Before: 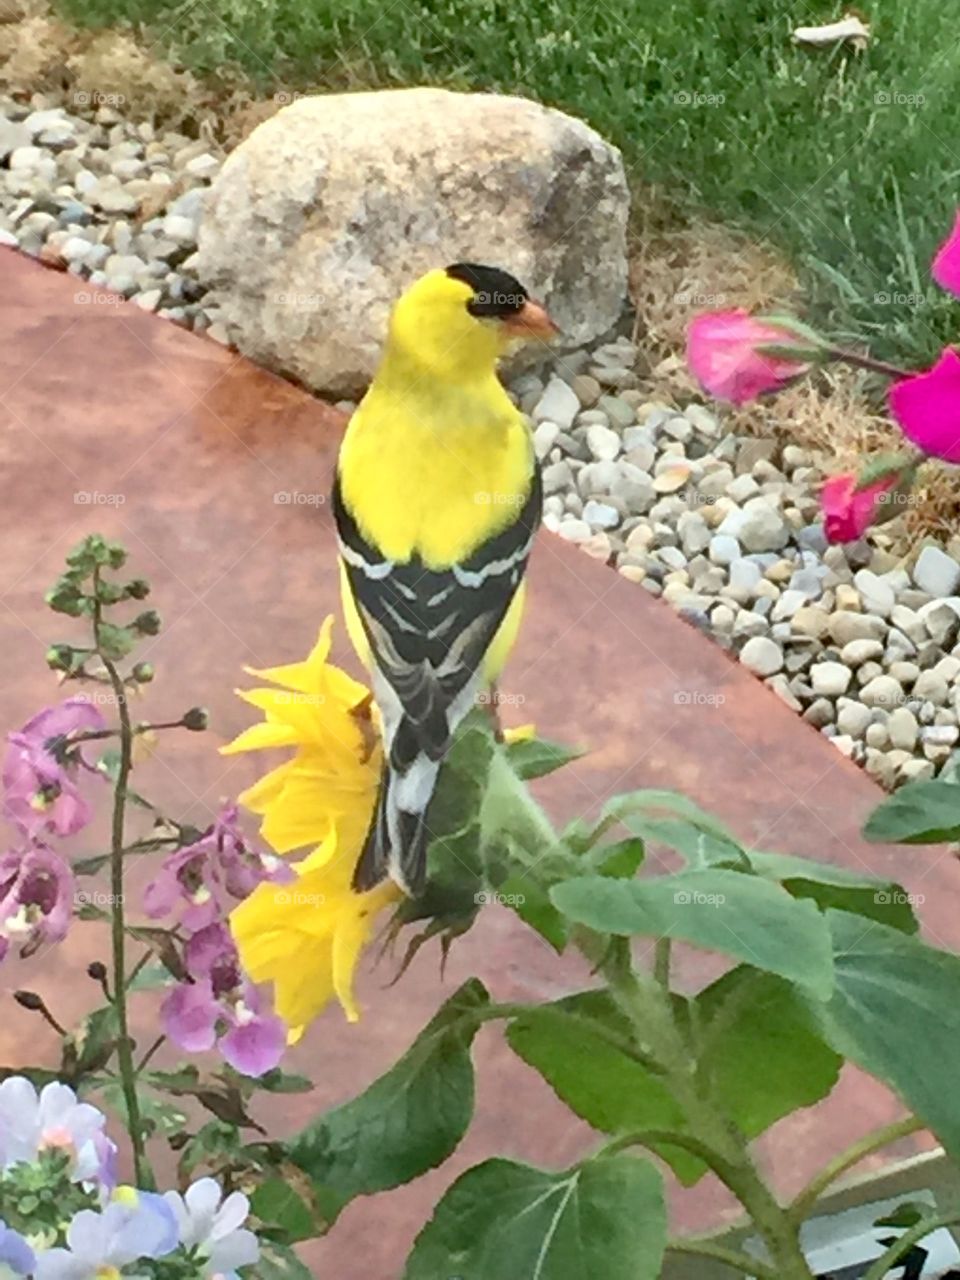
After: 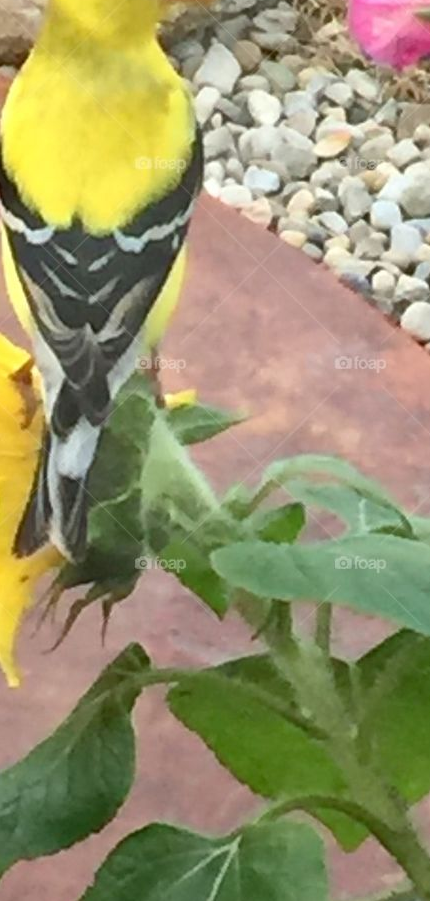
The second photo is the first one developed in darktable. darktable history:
crop: left 35.371%, top 26.233%, right 19.803%, bottom 3.367%
